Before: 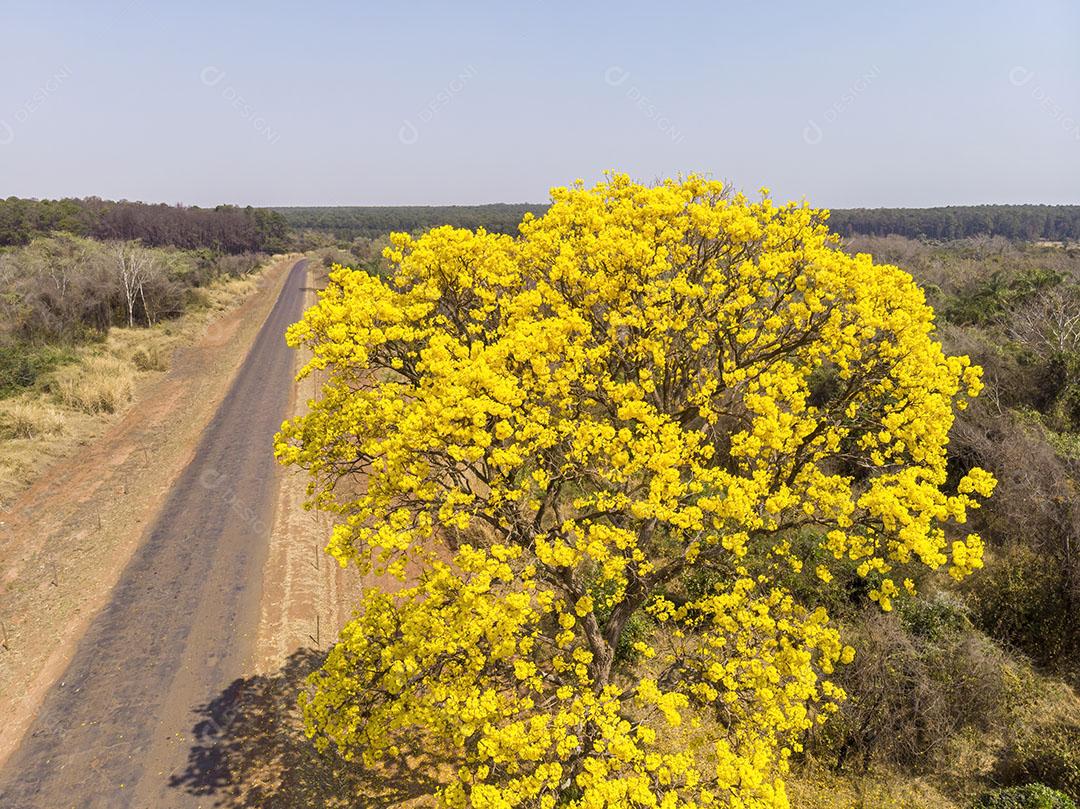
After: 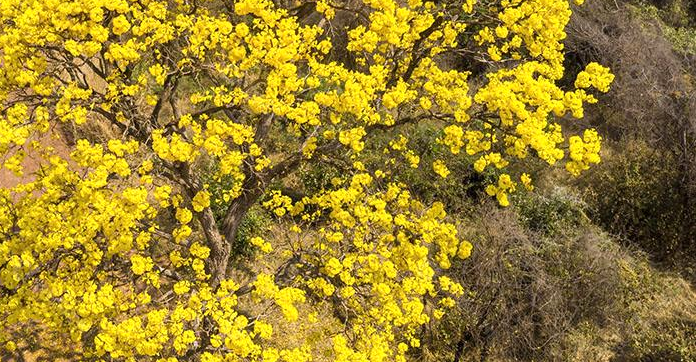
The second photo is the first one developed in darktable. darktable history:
crop and rotate: left 35.509%, top 50.238%, bottom 4.934%
exposure: exposure 0.15 EV, compensate highlight preservation false
